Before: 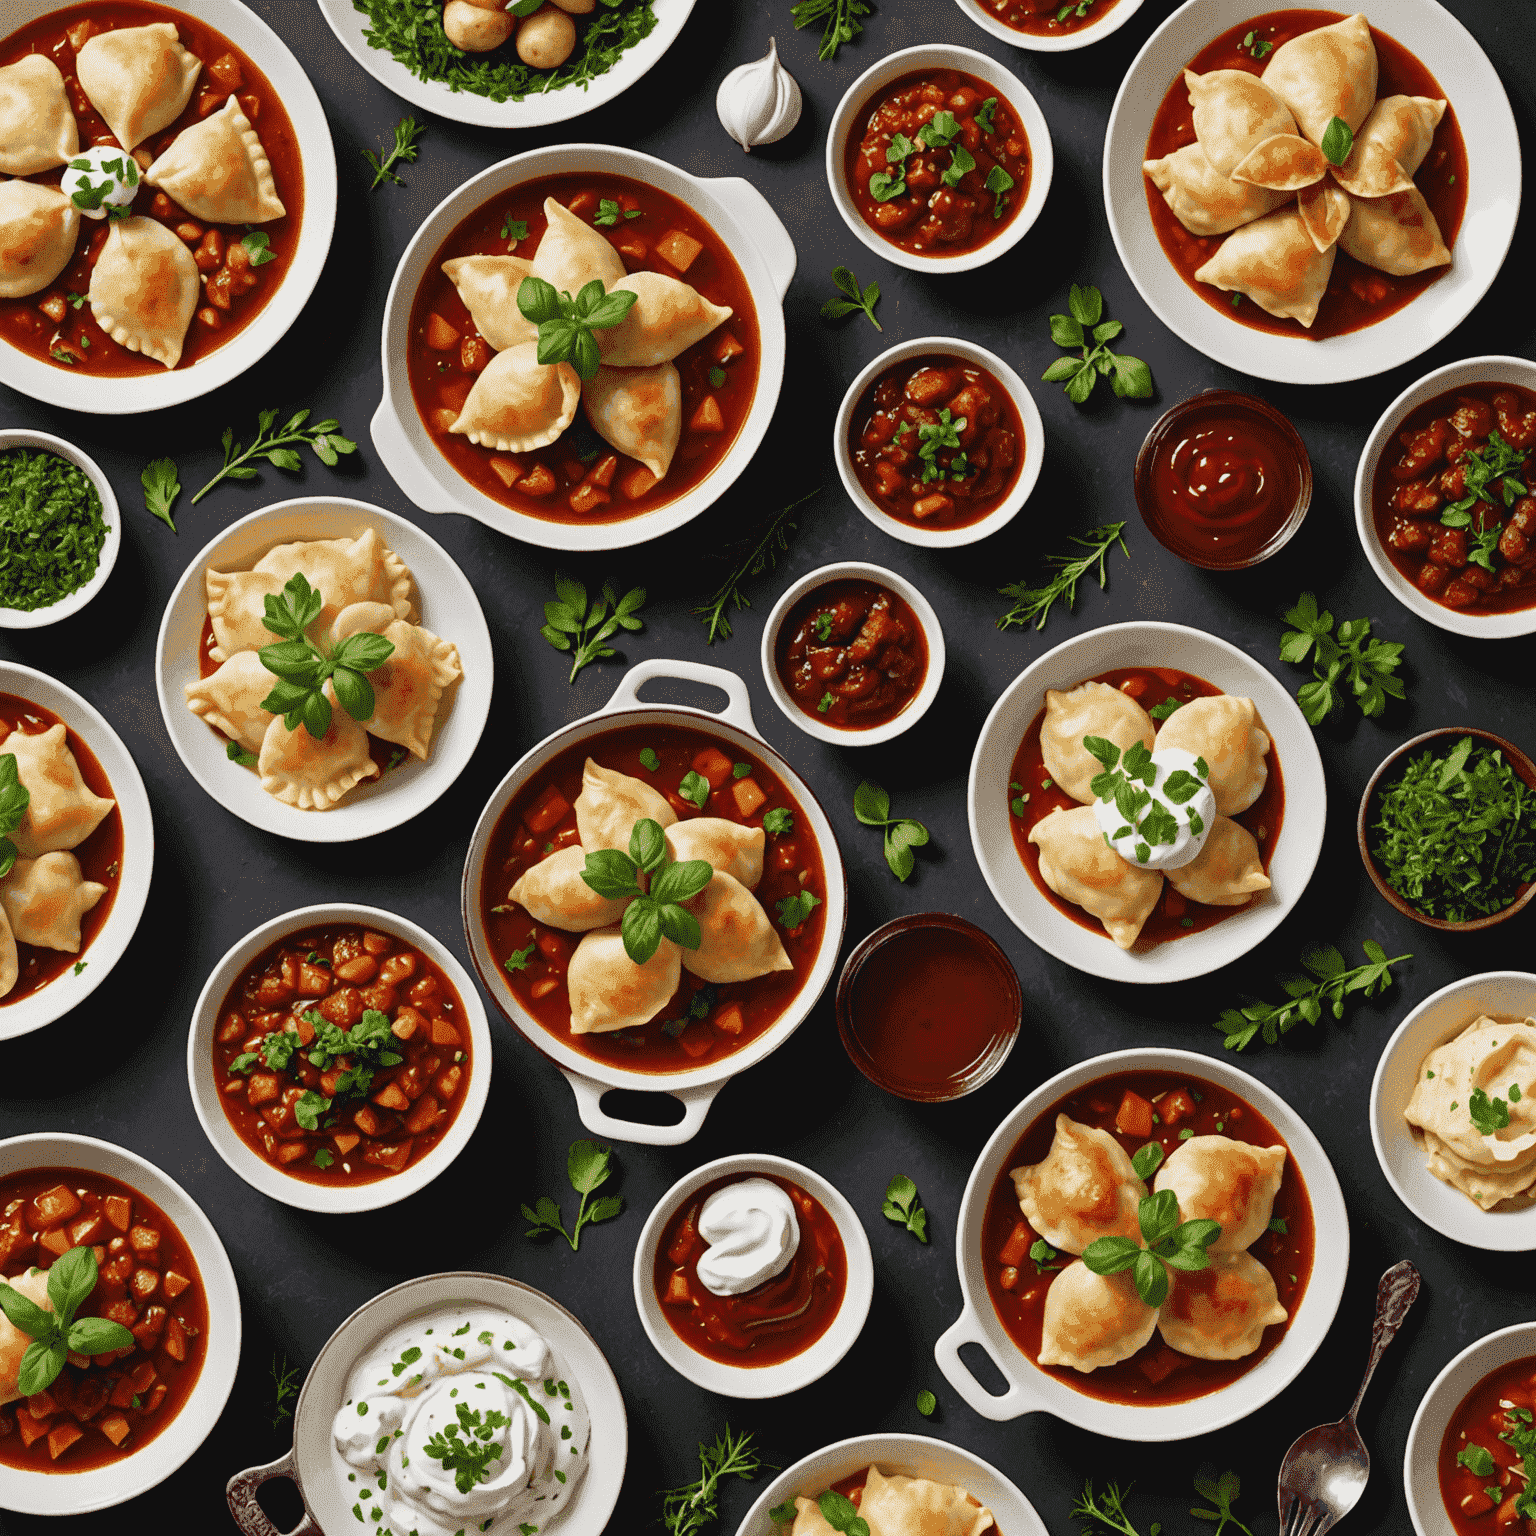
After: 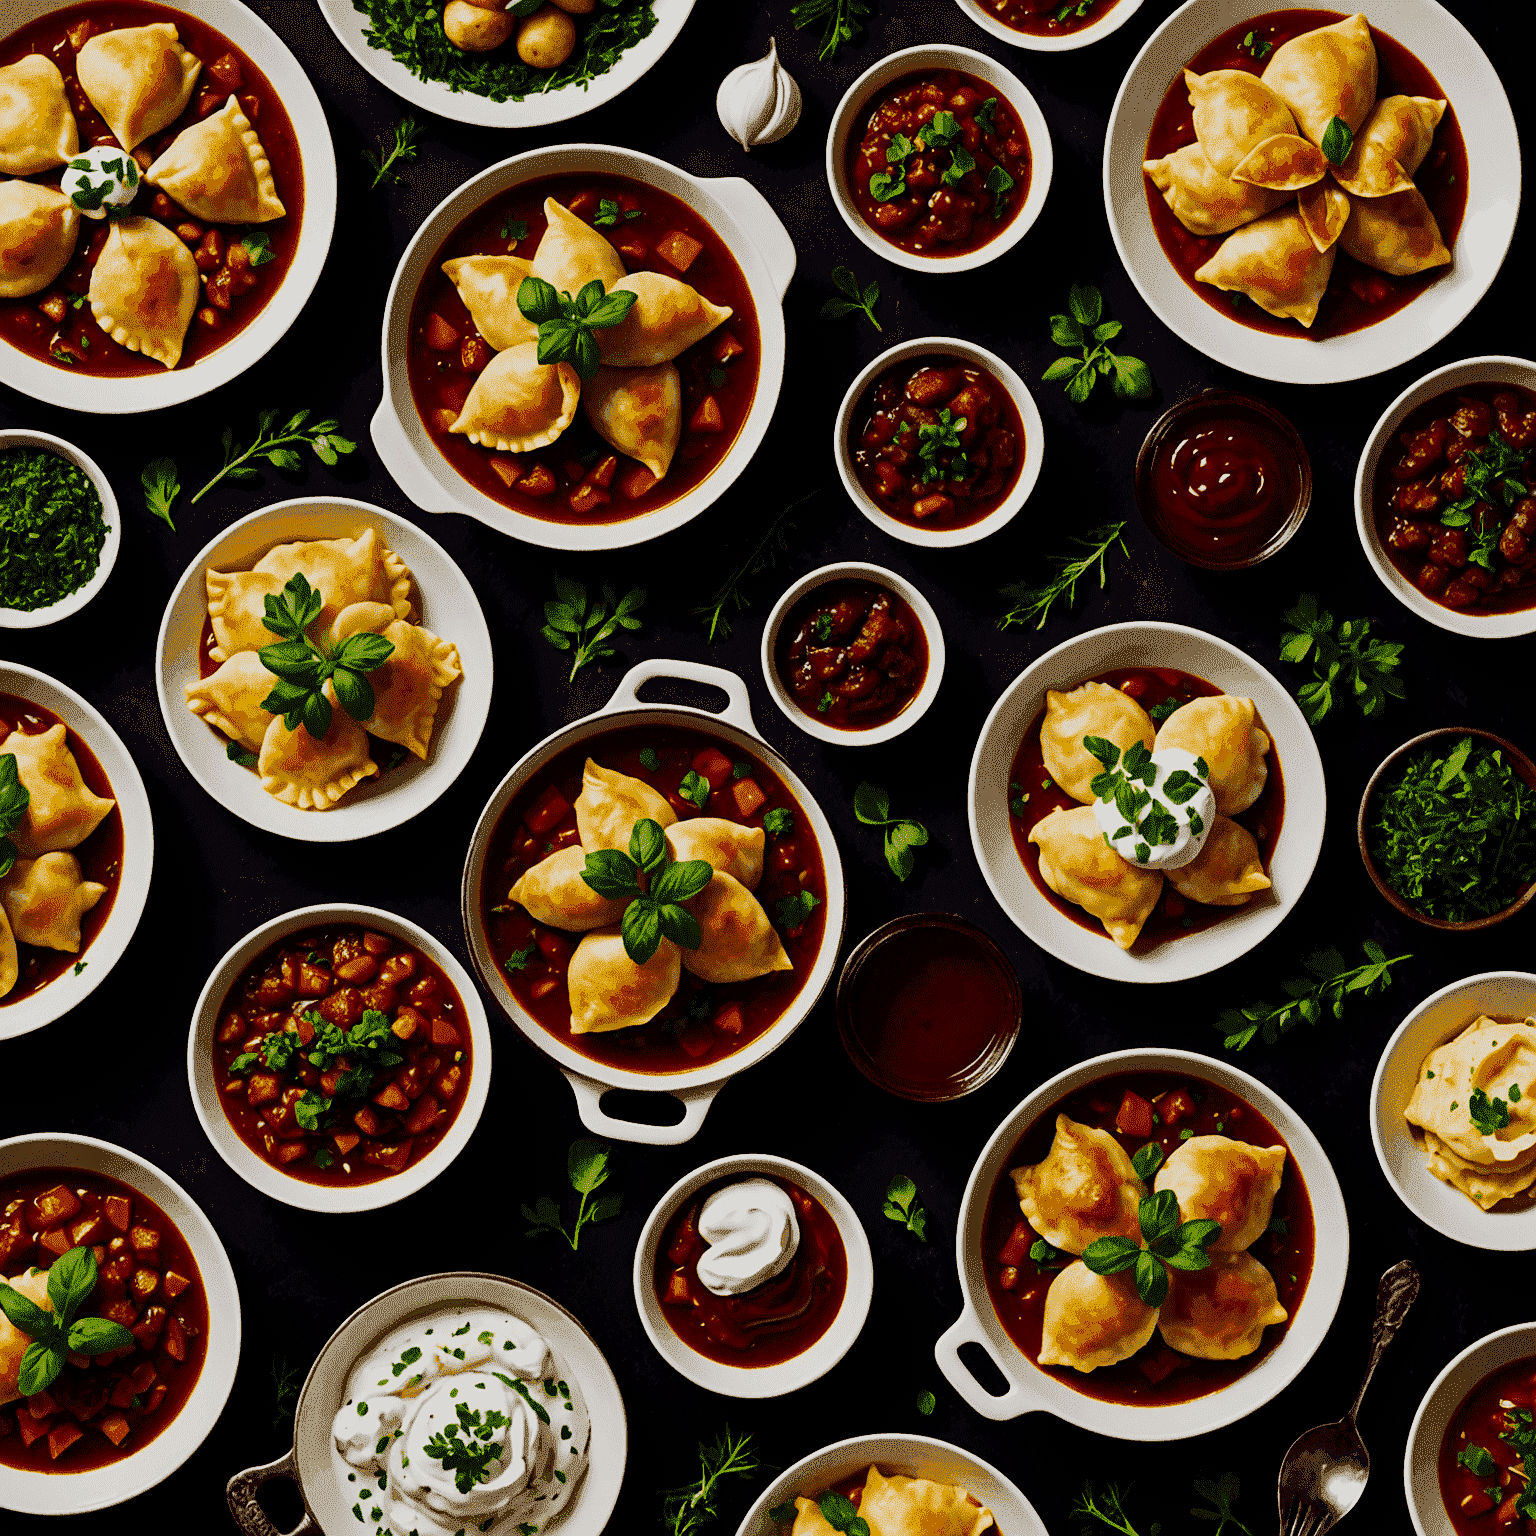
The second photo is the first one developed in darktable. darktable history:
sharpen: amount 0.217
tone equalizer: on, module defaults
filmic rgb: black relative exposure -7.5 EV, white relative exposure 4.99 EV, hardness 3.32, contrast 1.297
shadows and highlights: shadows 2.84, highlights -17.25, soften with gaussian
contrast brightness saturation: contrast 0.19, brightness -0.242, saturation 0.119
haze removal: compatibility mode true, adaptive false
color balance rgb: shadows lift › chroma 1.033%, shadows lift › hue 28.27°, linear chroma grading › global chroma 15.58%, perceptual saturation grading › global saturation 14.717%, global vibrance 20%
